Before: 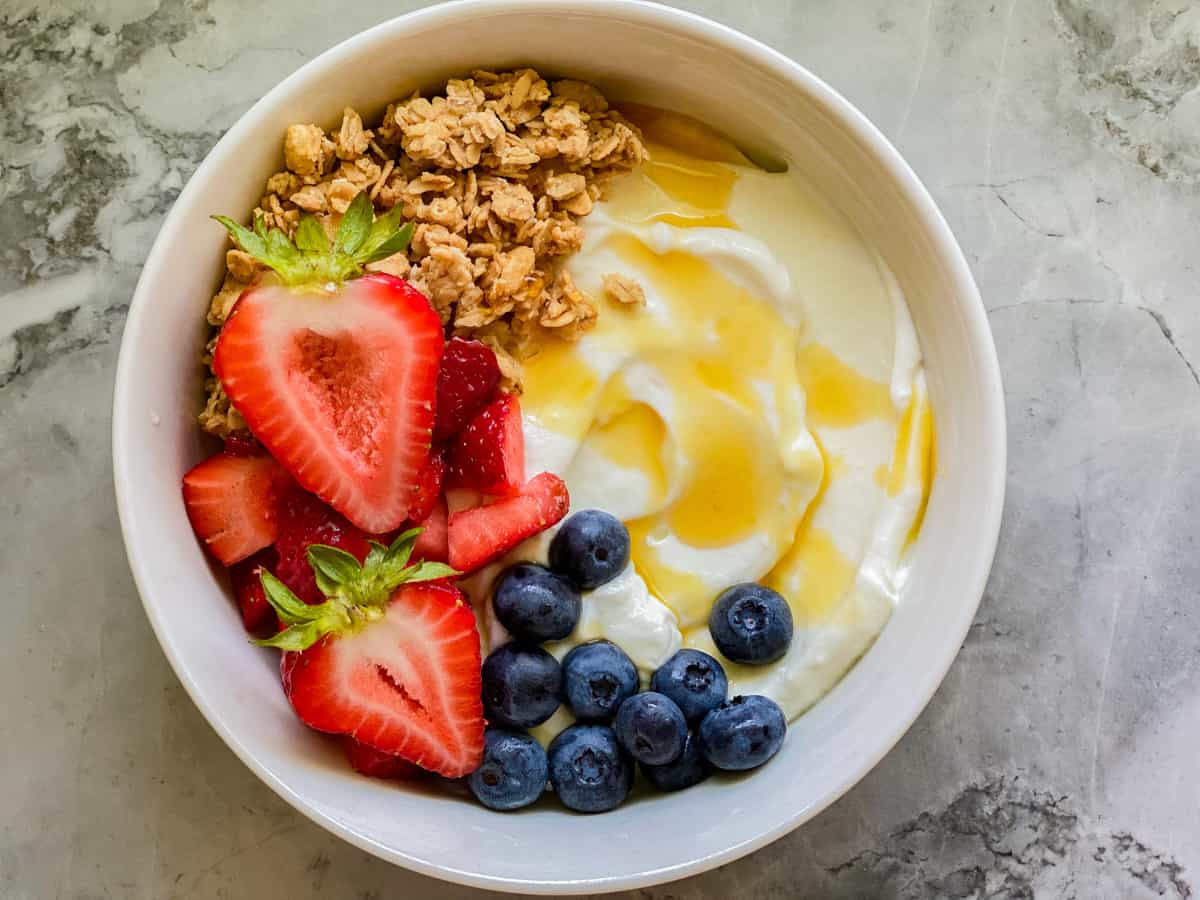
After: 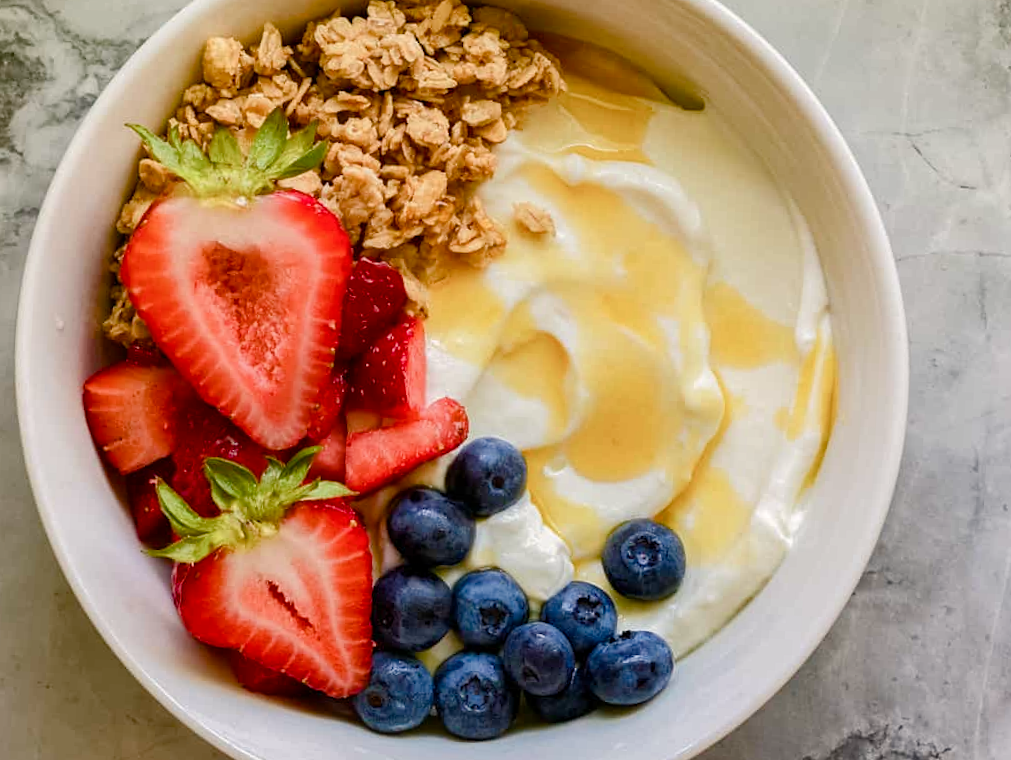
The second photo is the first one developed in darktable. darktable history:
crop and rotate: angle -2.99°, left 5.329%, top 5.189%, right 4.618%, bottom 4.524%
color balance rgb: highlights gain › chroma 1.057%, highlights gain › hue 54.04°, perceptual saturation grading › global saturation 20%, perceptual saturation grading › highlights -49.922%, perceptual saturation grading › shadows 24.691%, global vibrance 20%
